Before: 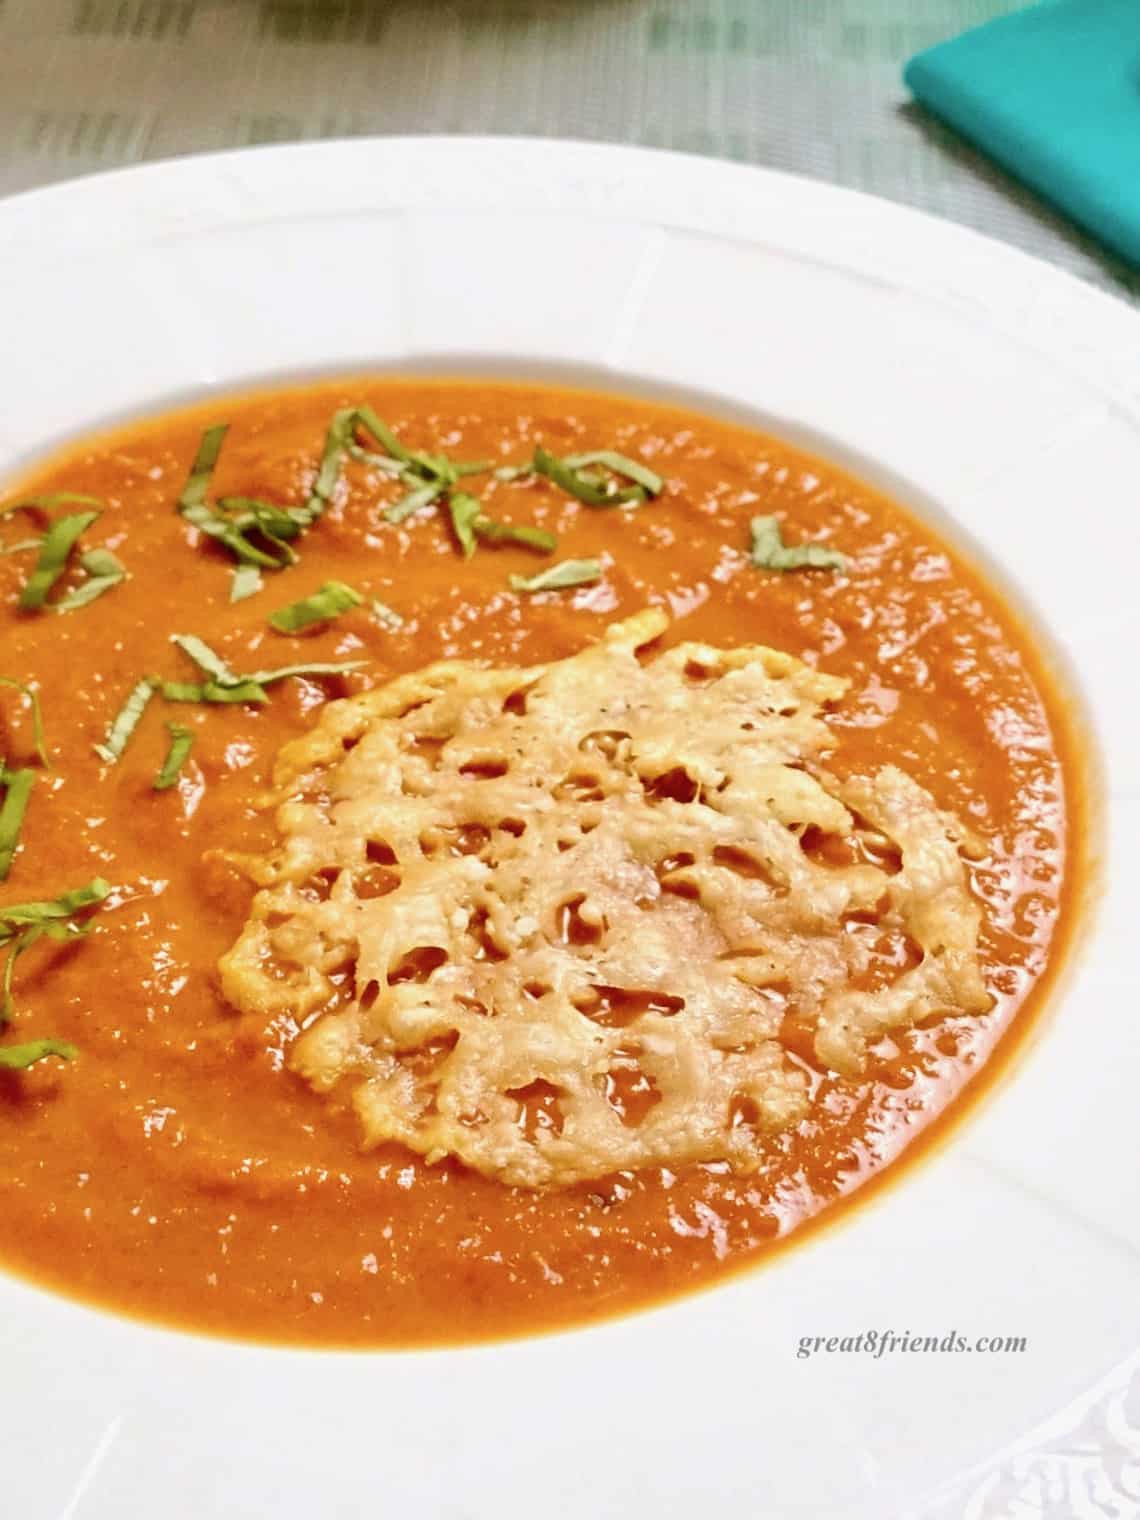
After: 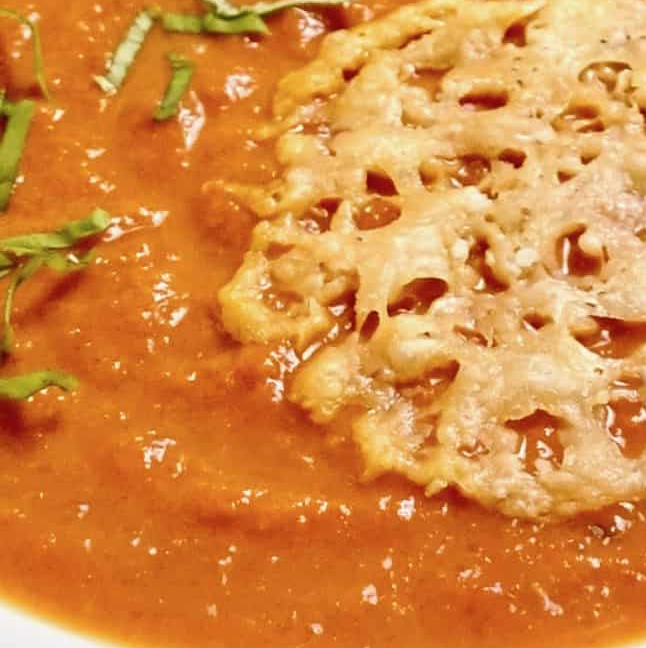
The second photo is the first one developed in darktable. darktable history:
crop: top 44.028%, right 43.319%, bottom 13.306%
